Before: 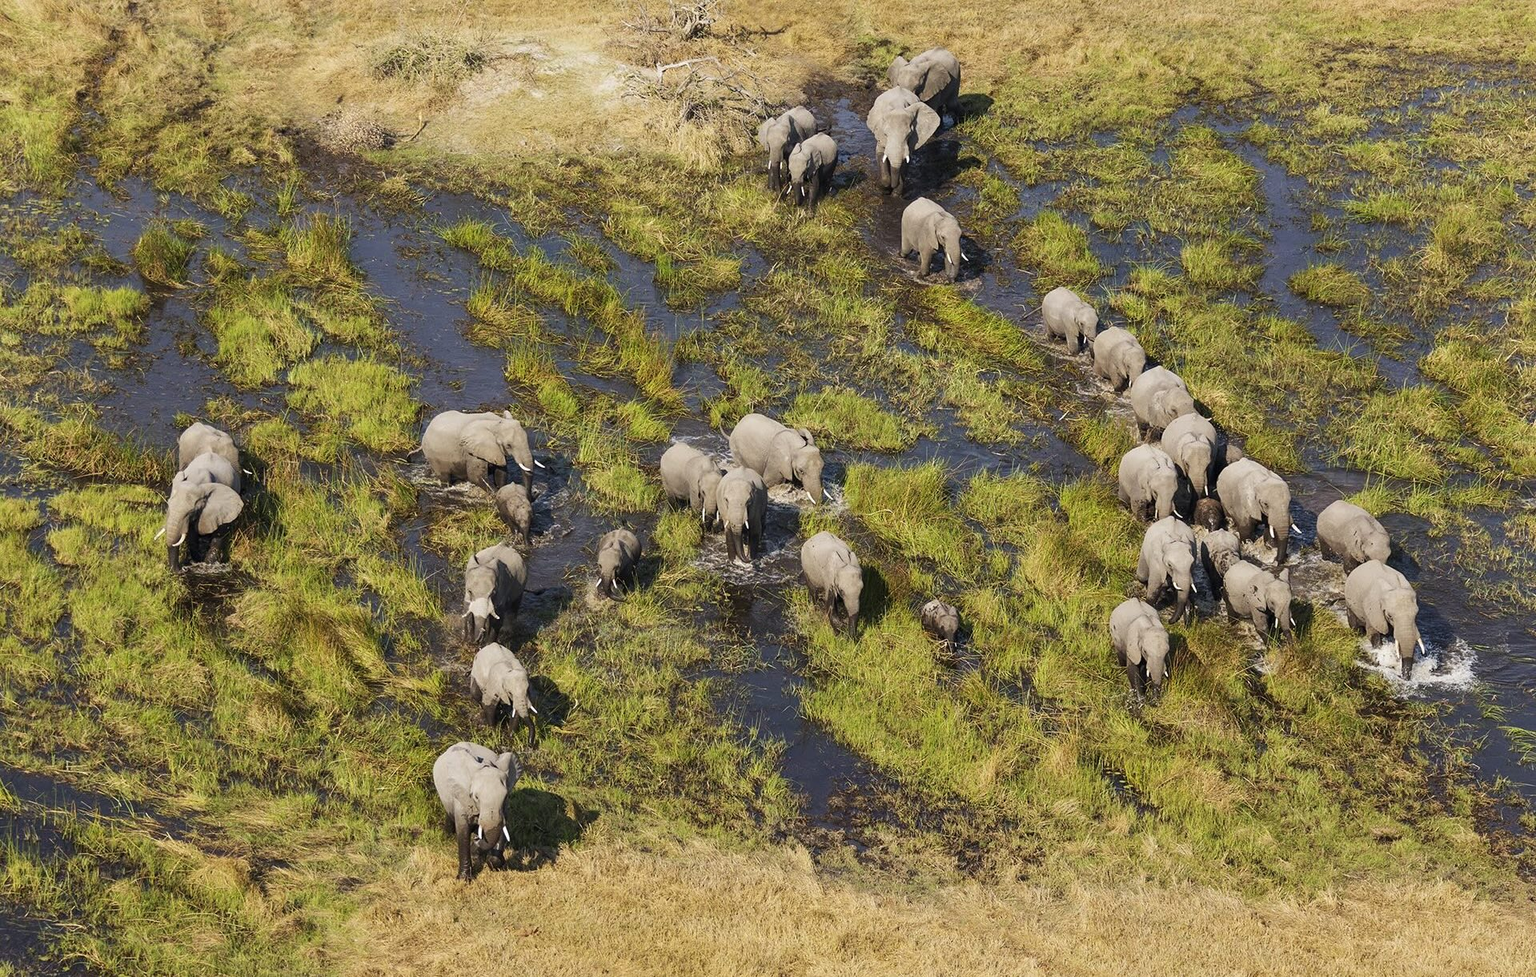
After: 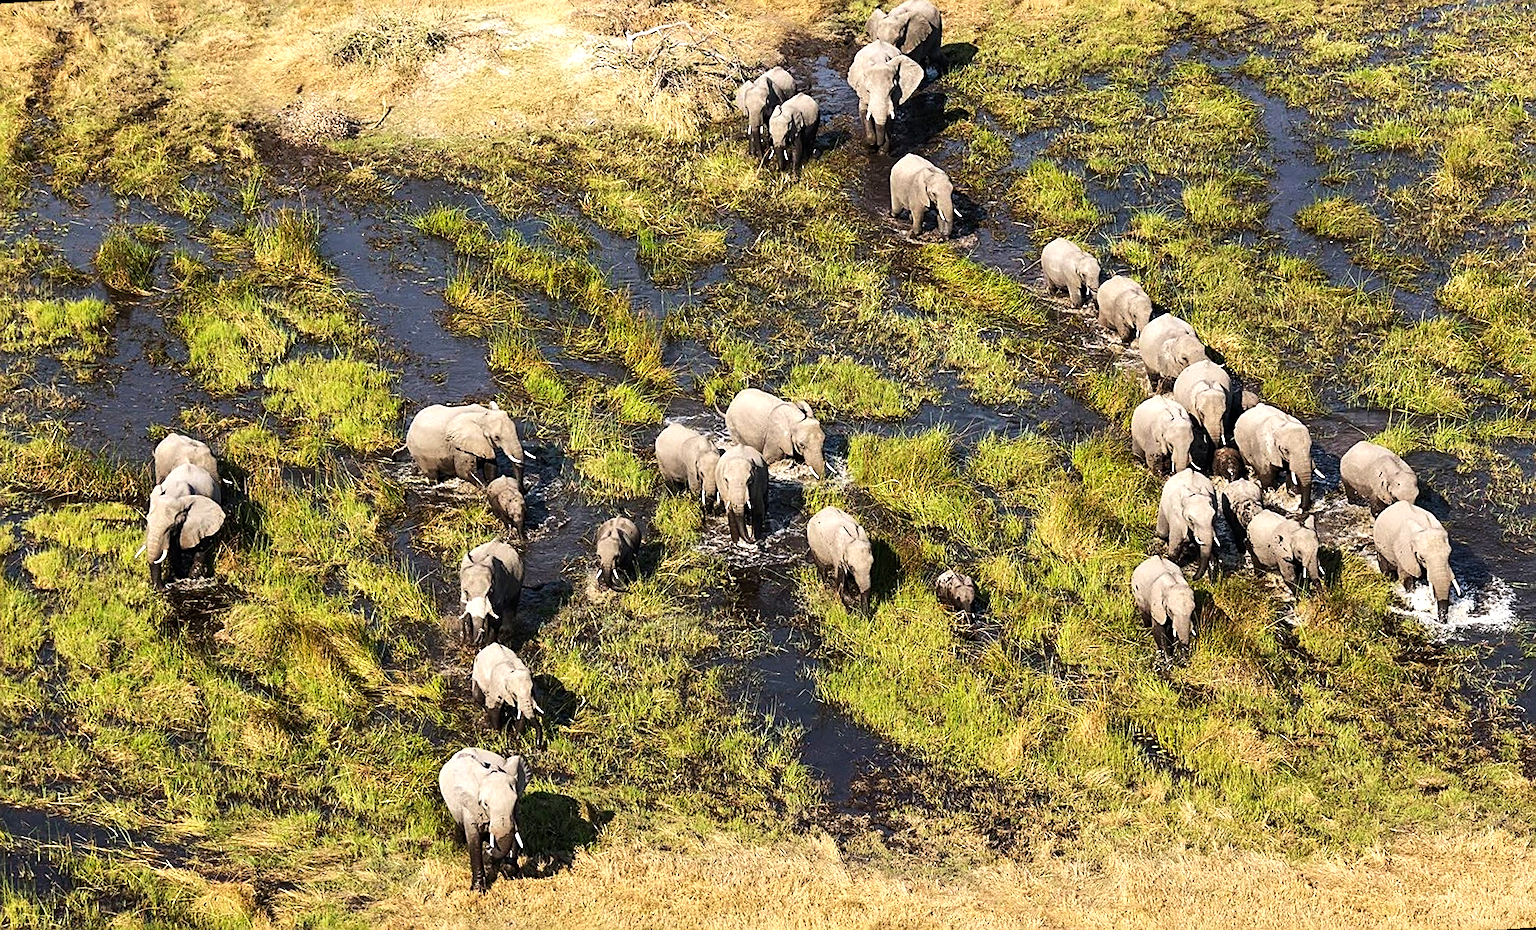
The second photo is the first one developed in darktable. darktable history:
sharpen: on, module defaults
tone equalizer: -8 EV -0.75 EV, -7 EV -0.7 EV, -6 EV -0.6 EV, -5 EV -0.4 EV, -3 EV 0.4 EV, -2 EV 0.6 EV, -1 EV 0.7 EV, +0 EV 0.75 EV, edges refinement/feathering 500, mask exposure compensation -1.57 EV, preserve details no
rotate and perspective: rotation -3.52°, crop left 0.036, crop right 0.964, crop top 0.081, crop bottom 0.919
